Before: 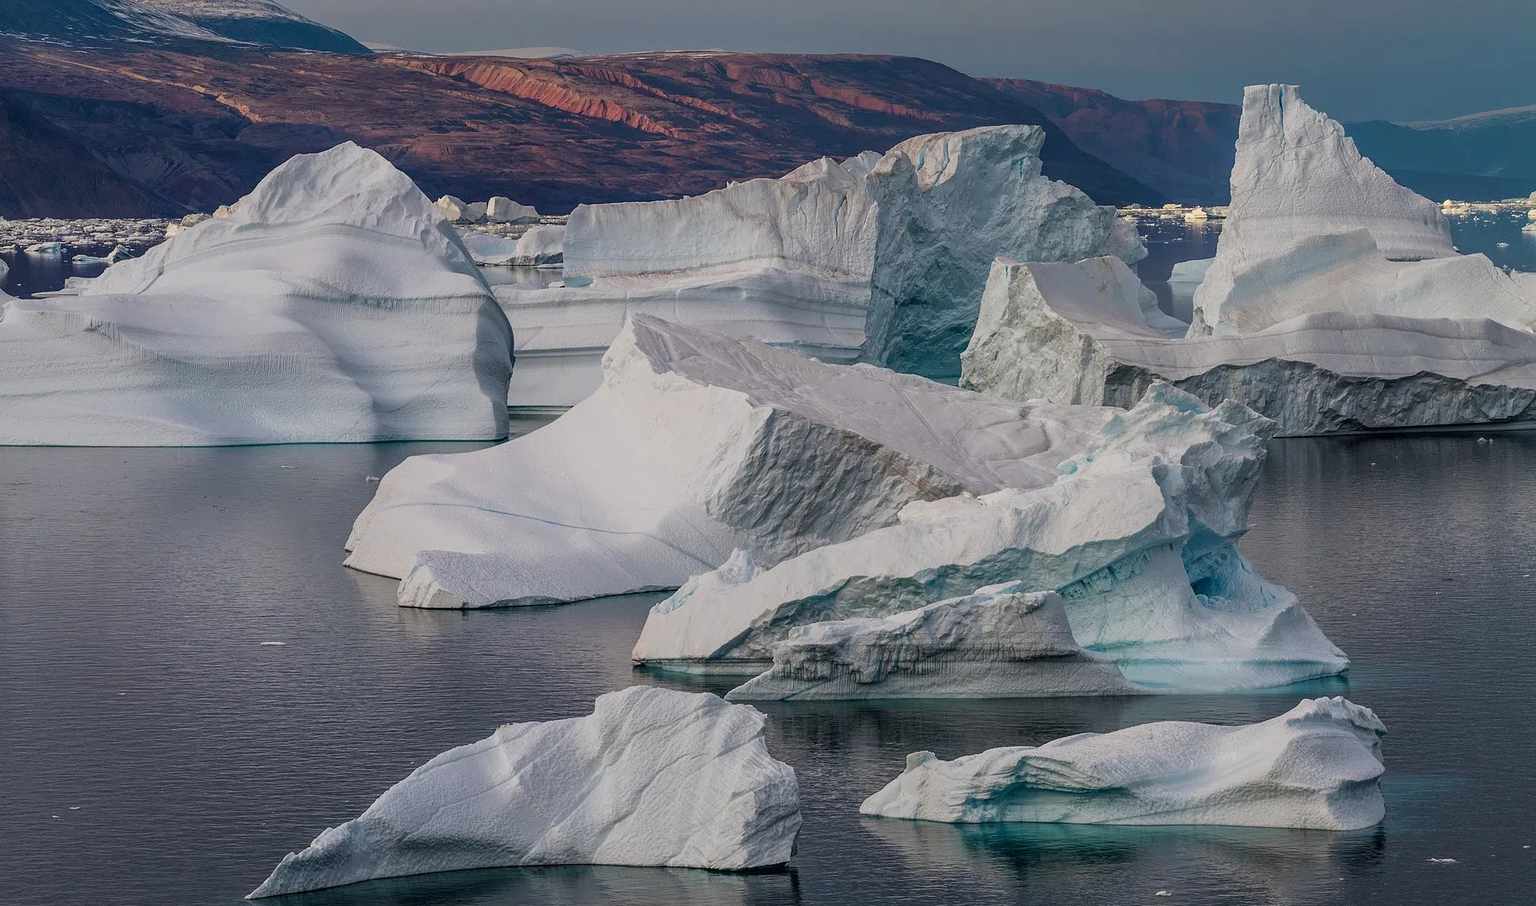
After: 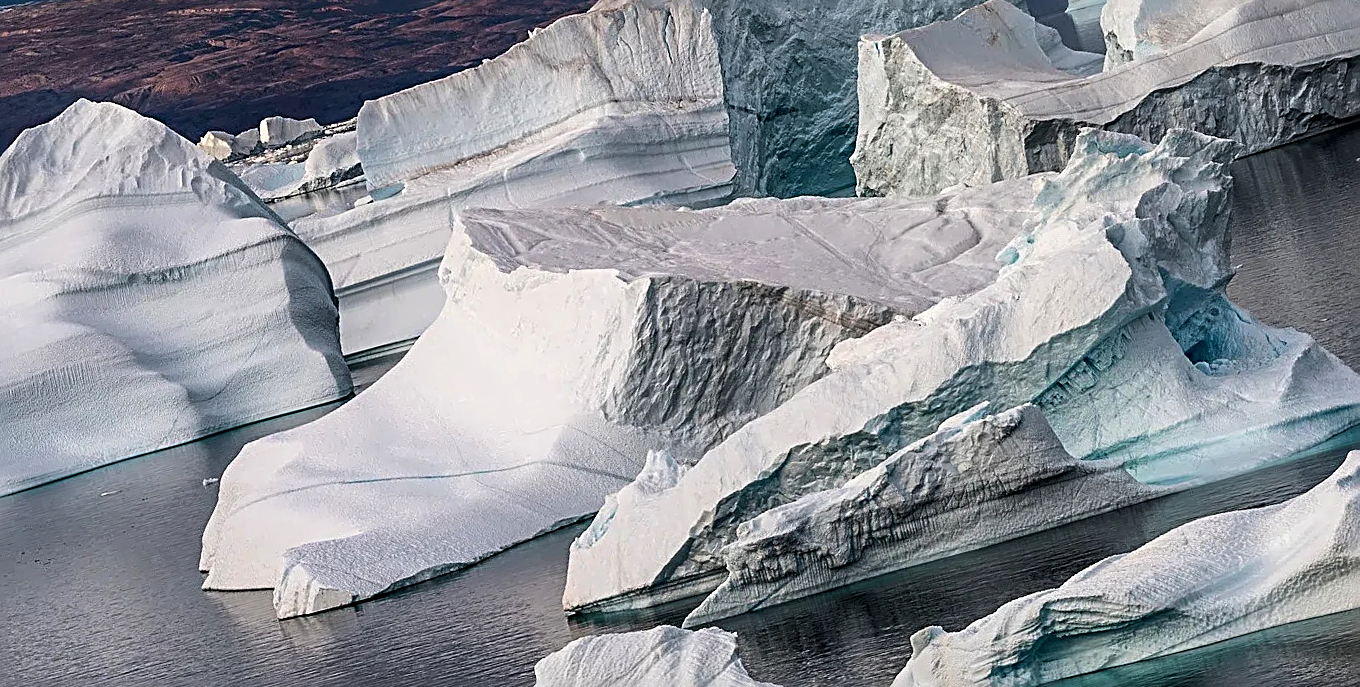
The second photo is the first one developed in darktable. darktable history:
crop: left 9.807%, top 6.259%, right 7.334%, bottom 2.177%
rotate and perspective: rotation -14.8°, crop left 0.1, crop right 0.903, crop top 0.25, crop bottom 0.748
tone equalizer: -8 EV -0.75 EV, -7 EV -0.7 EV, -6 EV -0.6 EV, -5 EV -0.4 EV, -3 EV 0.4 EV, -2 EV 0.6 EV, -1 EV 0.7 EV, +0 EV 0.75 EV, edges refinement/feathering 500, mask exposure compensation -1.57 EV, preserve details no
sharpen: radius 2.817, amount 0.715
